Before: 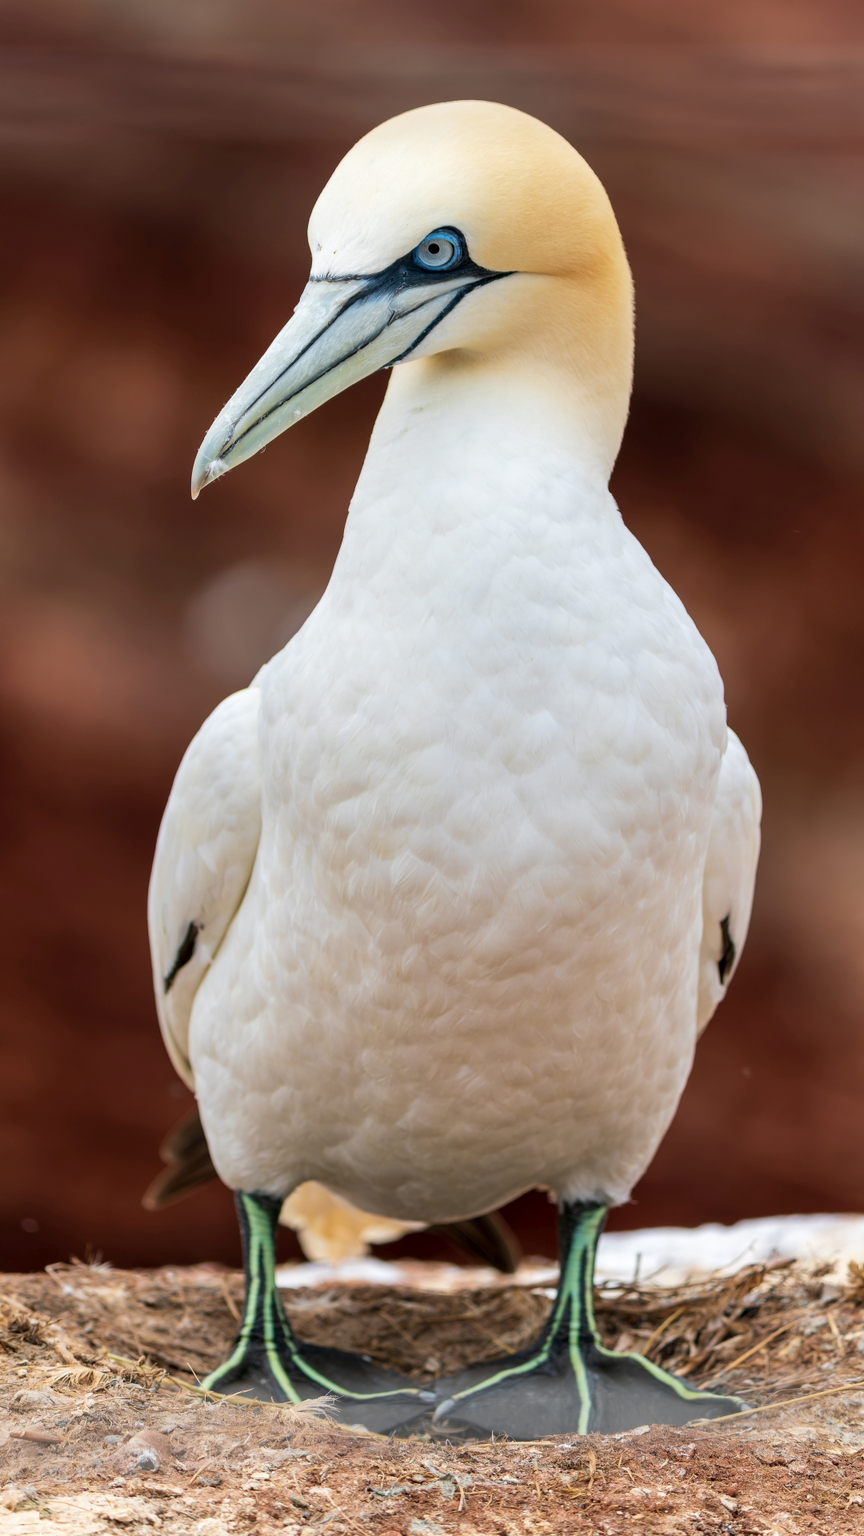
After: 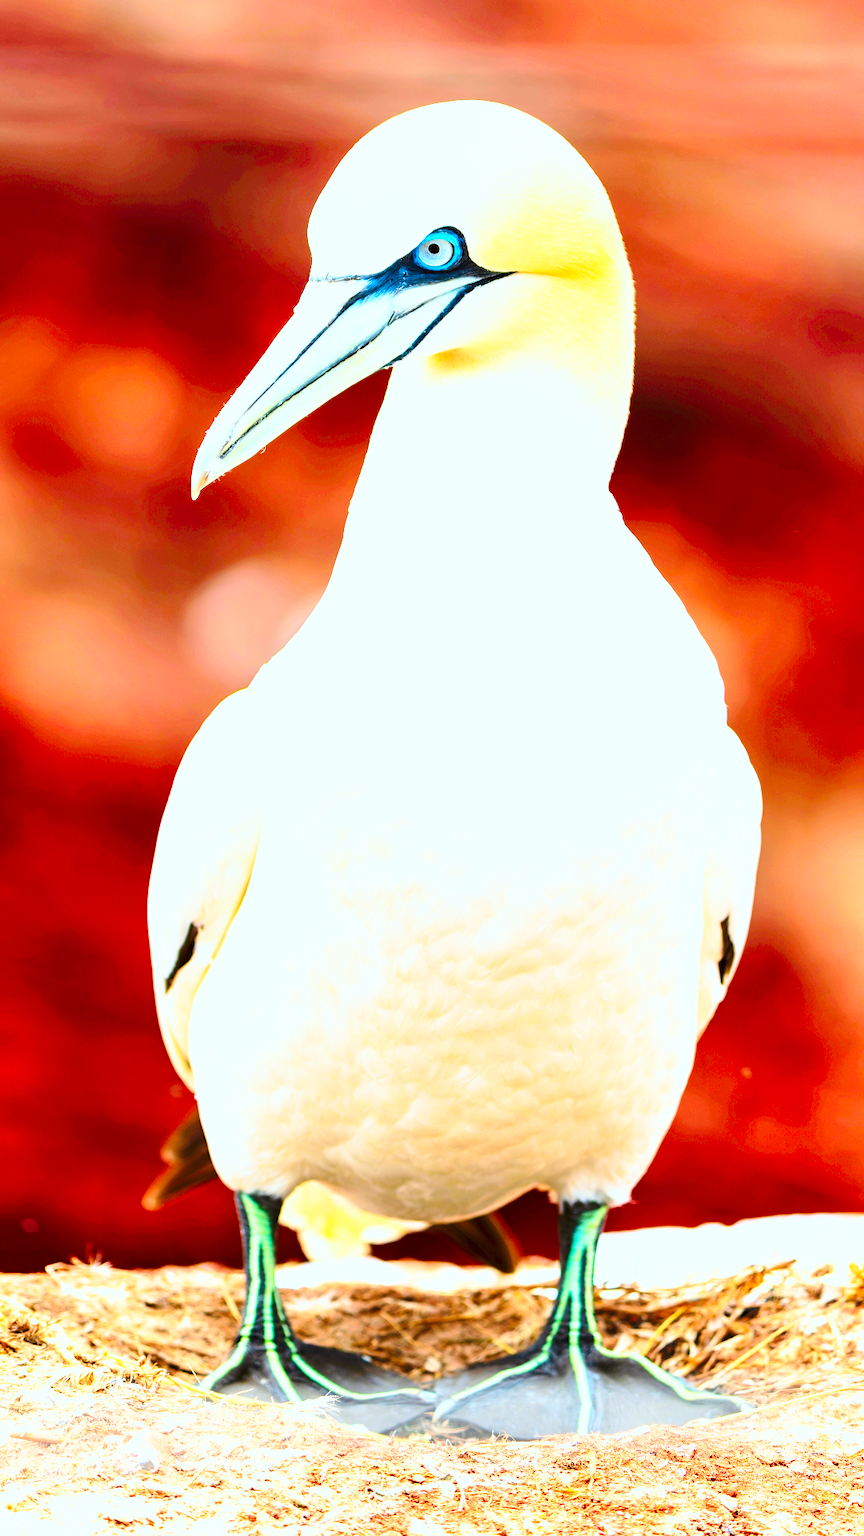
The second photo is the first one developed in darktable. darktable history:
exposure: black level correction 0, exposure 0.498 EV, compensate highlight preservation false
color correction: highlights a* -4.99, highlights b* -3.96, shadows a* 3.96, shadows b* 4.33
contrast brightness saturation: contrast 0.198, brightness 0.2, saturation 0.816
base curve: curves: ch0 [(0, 0) (0.026, 0.03) (0.109, 0.232) (0.351, 0.748) (0.669, 0.968) (1, 1)], preserve colors none
